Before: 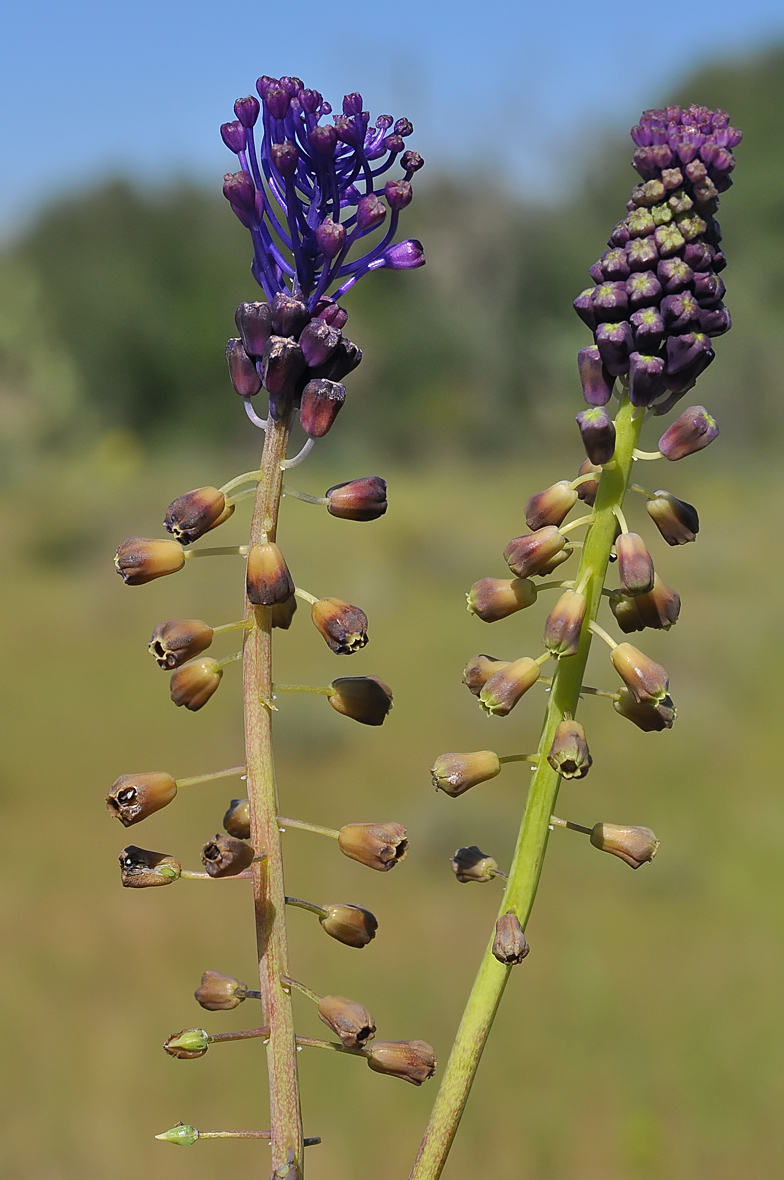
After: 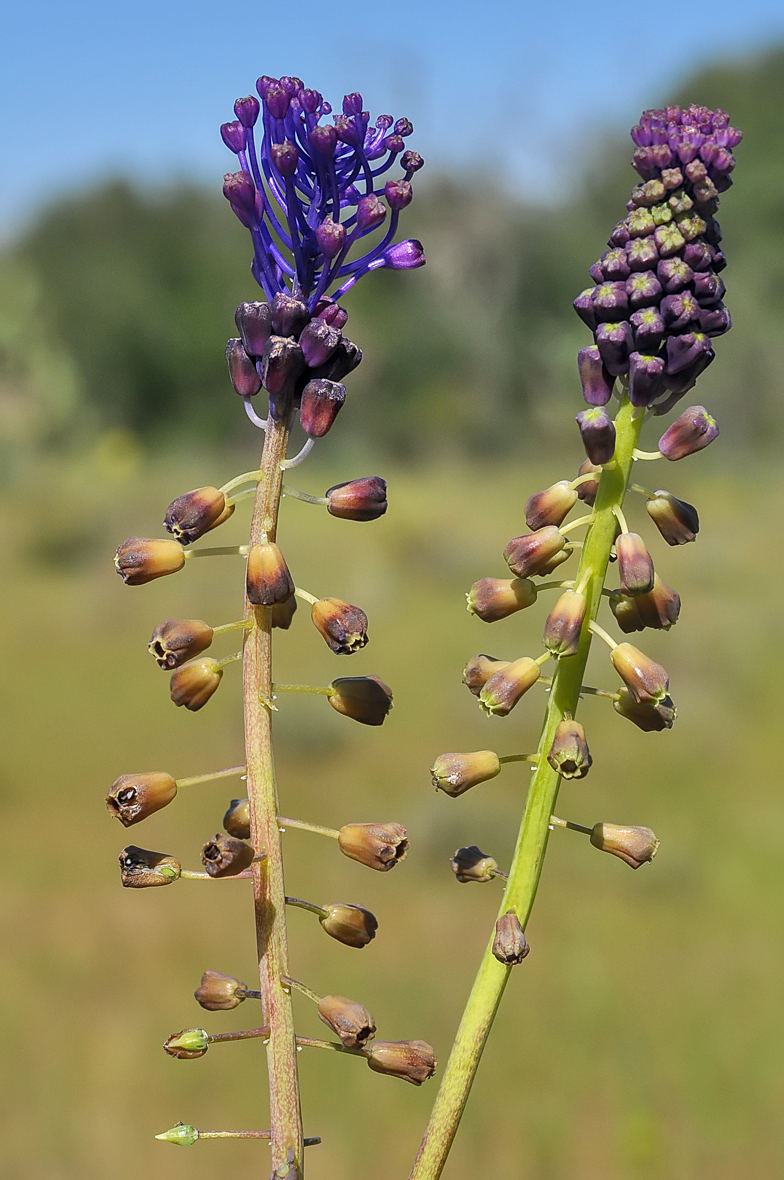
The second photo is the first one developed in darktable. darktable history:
local contrast: on, module defaults
shadows and highlights: on, module defaults
base curve: curves: ch0 [(0, 0) (0.666, 0.806) (1, 1)], preserve colors none
